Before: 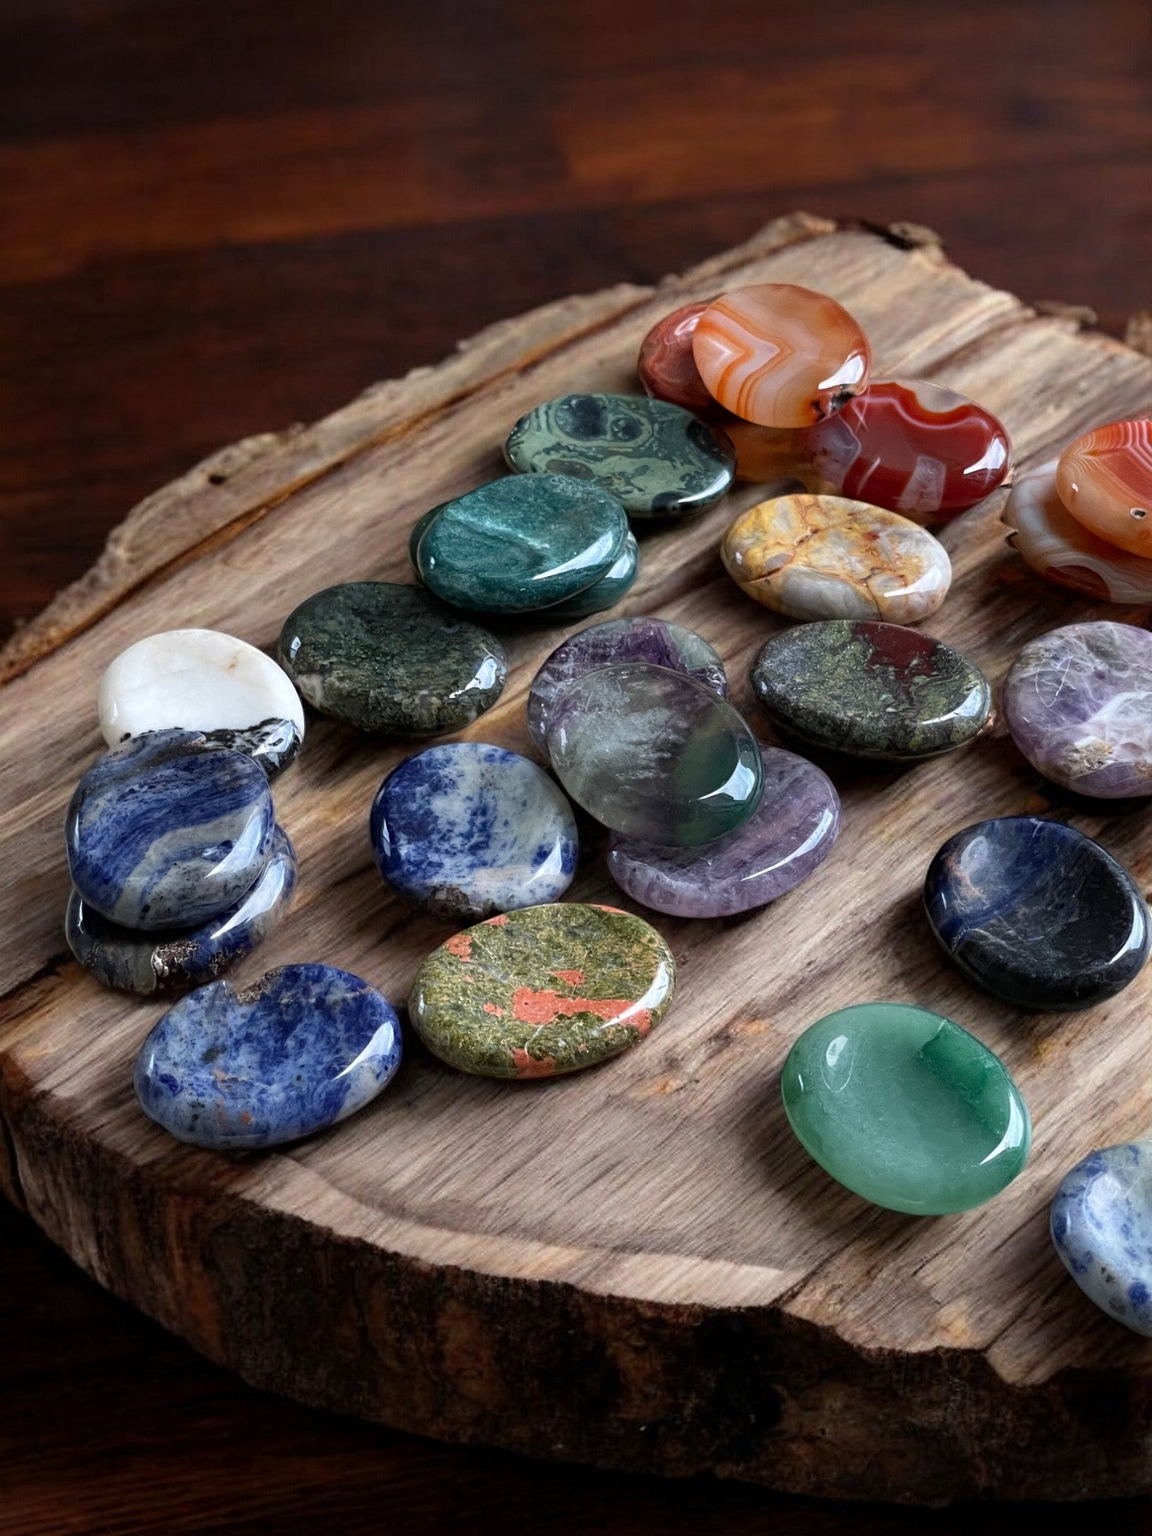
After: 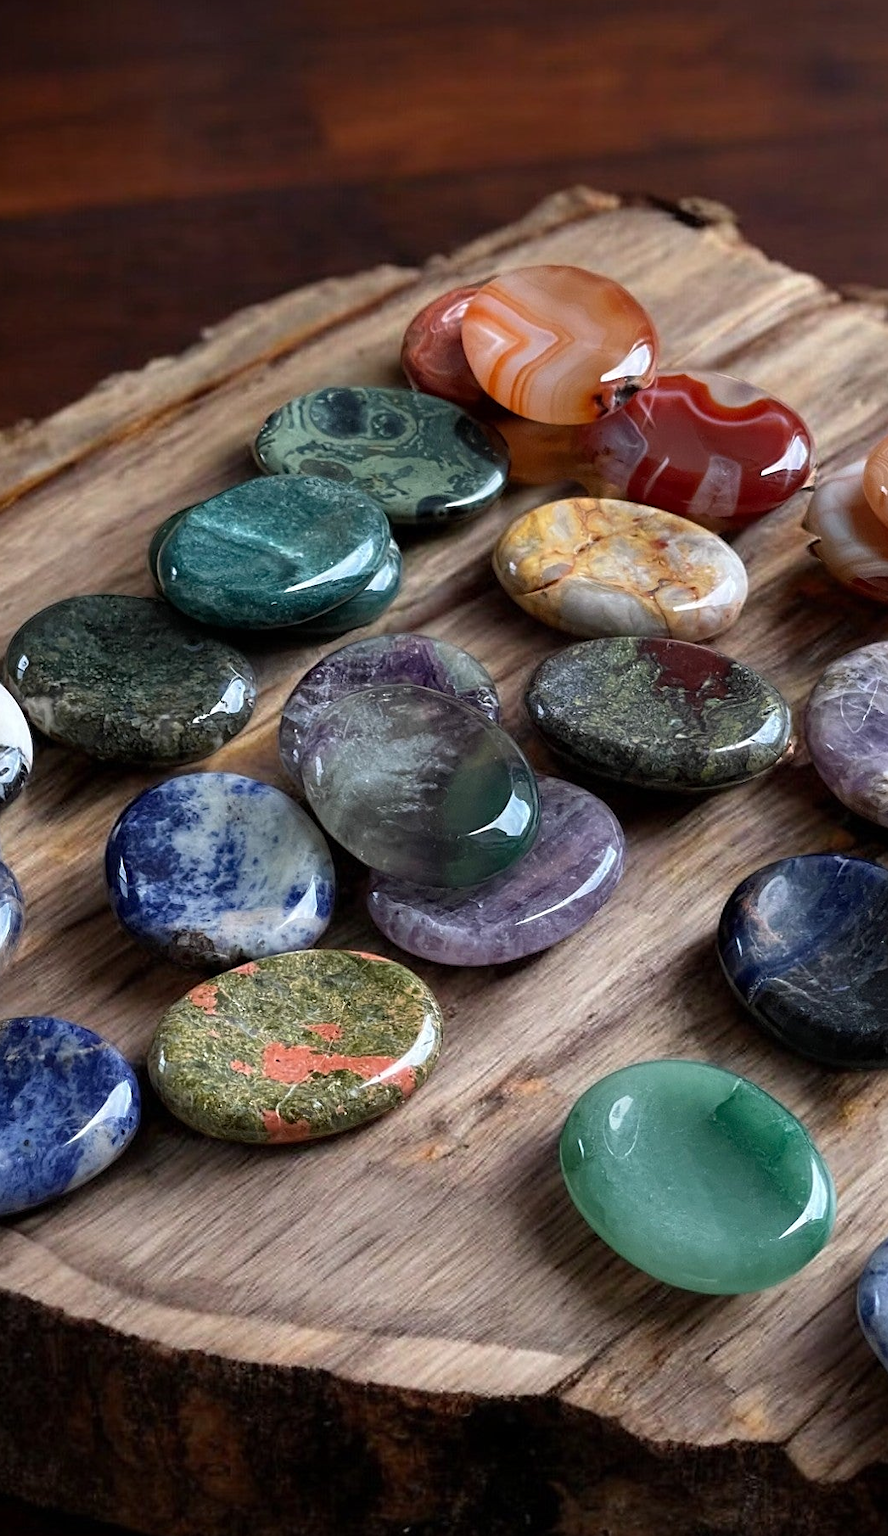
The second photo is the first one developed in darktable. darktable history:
sharpen: radius 1.479, amount 0.403, threshold 1.392
crop and rotate: left 23.867%, top 2.859%, right 6.284%, bottom 6.635%
